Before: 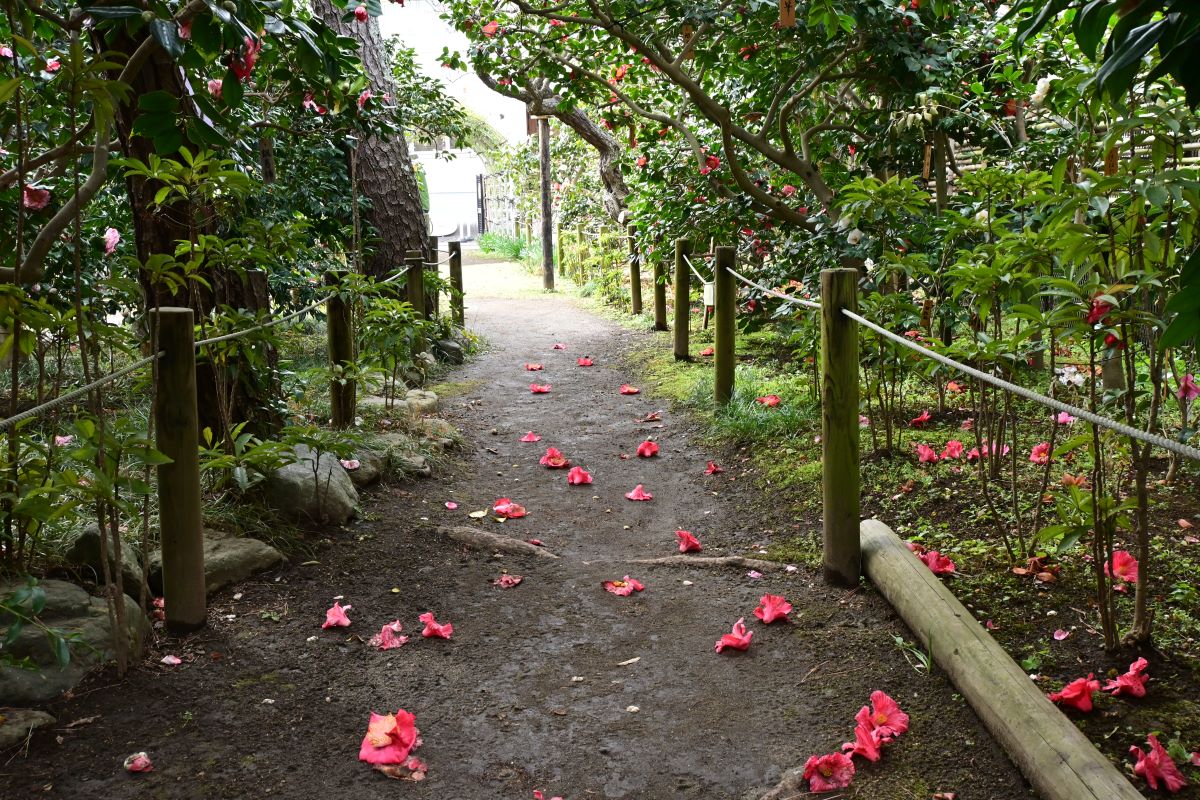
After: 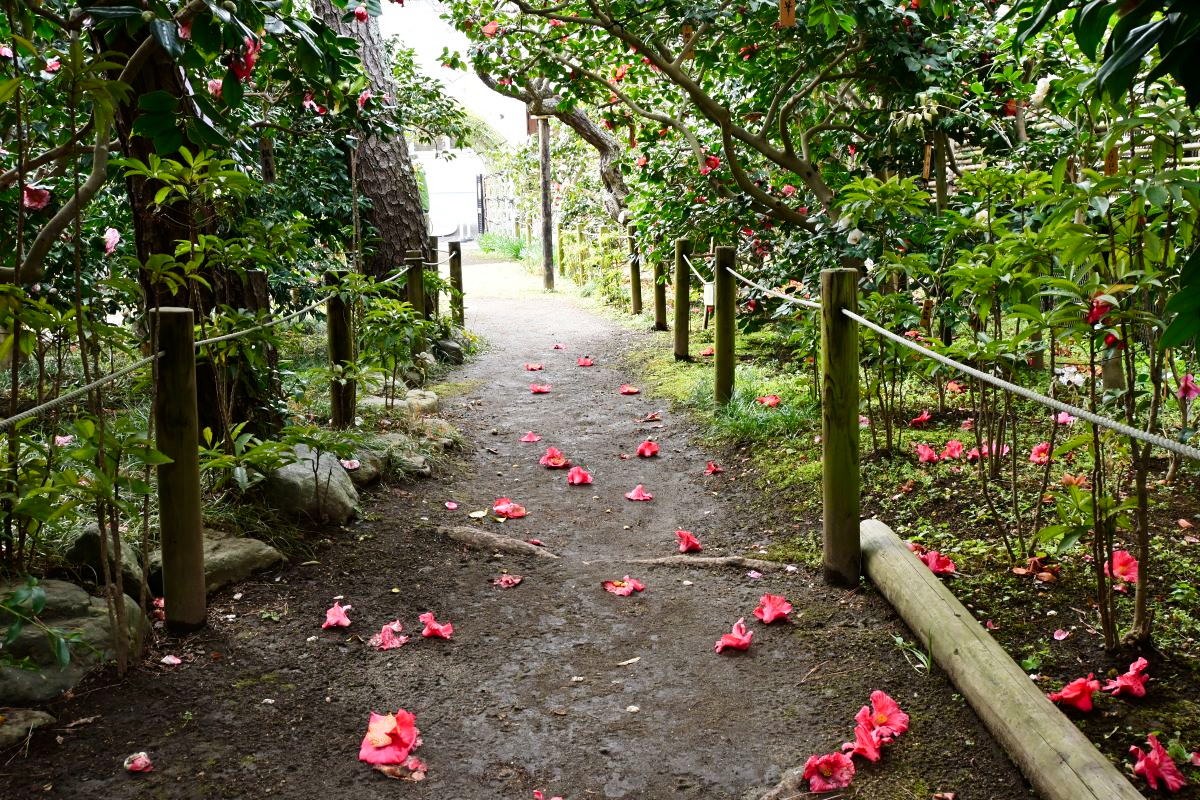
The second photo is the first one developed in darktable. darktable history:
tone curve: curves: ch0 [(0, 0) (0.004, 0.001) (0.133, 0.112) (0.325, 0.362) (0.832, 0.893) (1, 1)], preserve colors none
